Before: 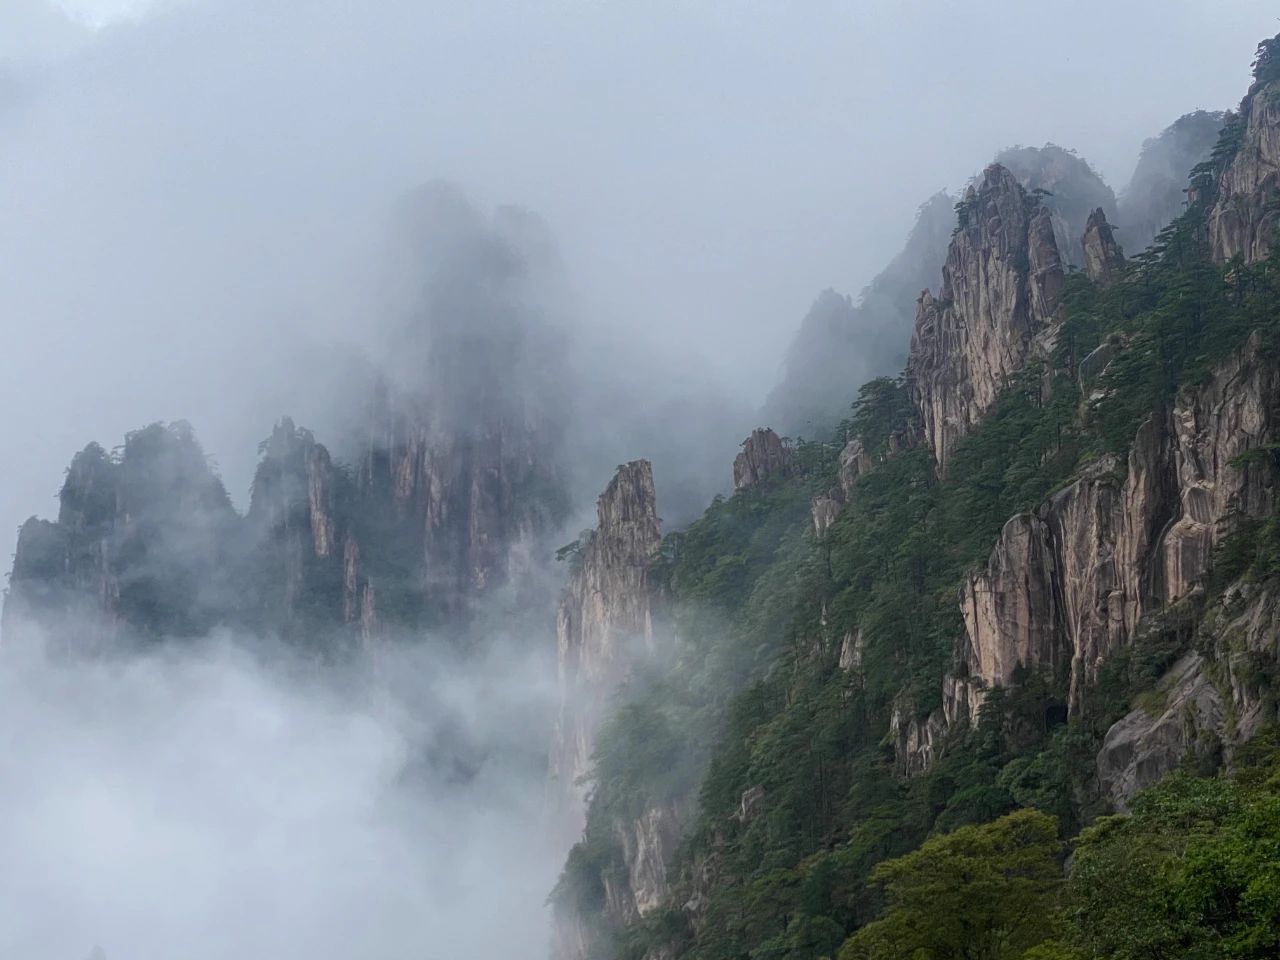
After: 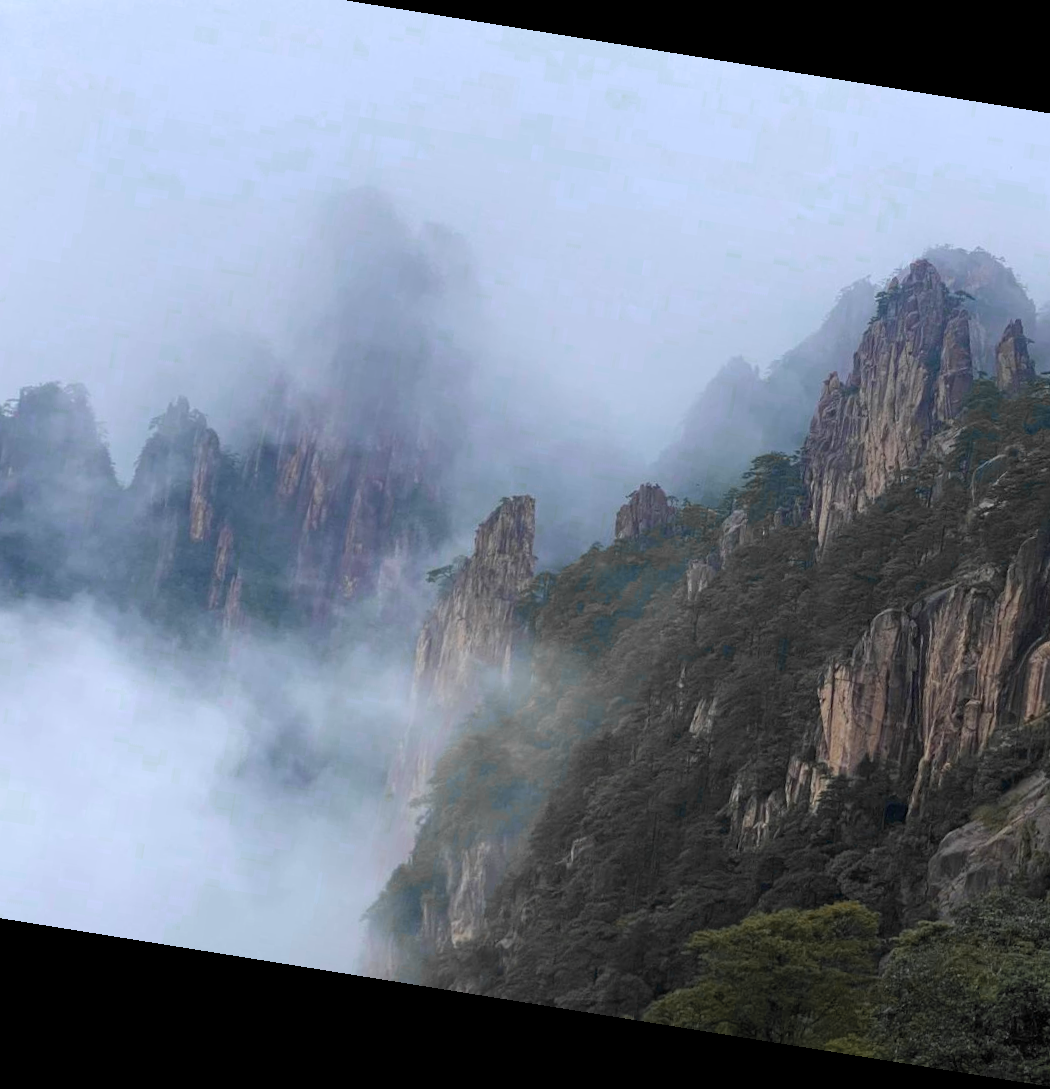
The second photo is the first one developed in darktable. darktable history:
white balance: emerald 1
crop and rotate: left 13.15%, top 5.251%, right 12.609%
rotate and perspective: rotation 9.12°, automatic cropping off
color zones: curves: ch0 [(0, 0.363) (0.128, 0.373) (0.25, 0.5) (0.402, 0.407) (0.521, 0.525) (0.63, 0.559) (0.729, 0.662) (0.867, 0.471)]; ch1 [(0, 0.515) (0.136, 0.618) (0.25, 0.5) (0.378, 0) (0.516, 0) (0.622, 0.593) (0.737, 0.819) (0.87, 0.593)]; ch2 [(0, 0.529) (0.128, 0.471) (0.282, 0.451) (0.386, 0.662) (0.516, 0.525) (0.633, 0.554) (0.75, 0.62) (0.875, 0.441)]
